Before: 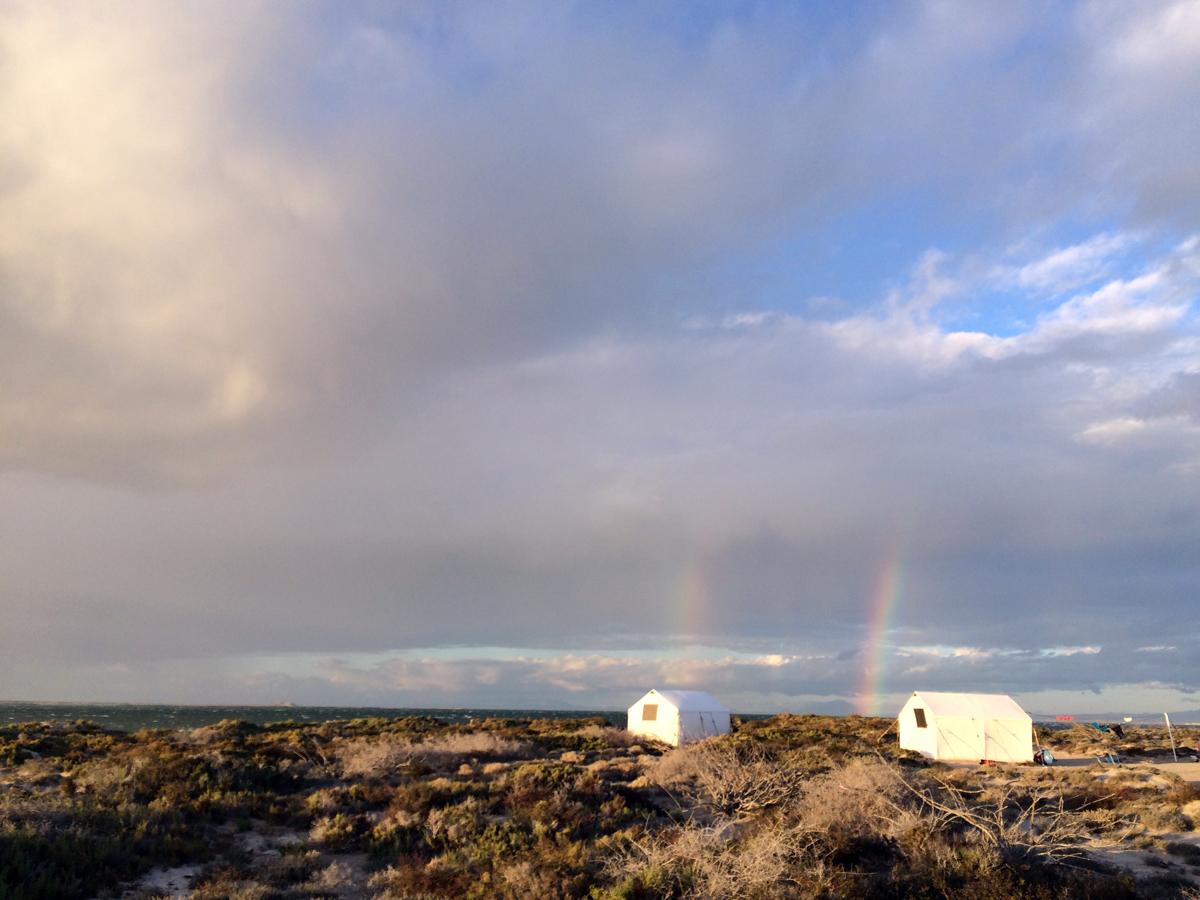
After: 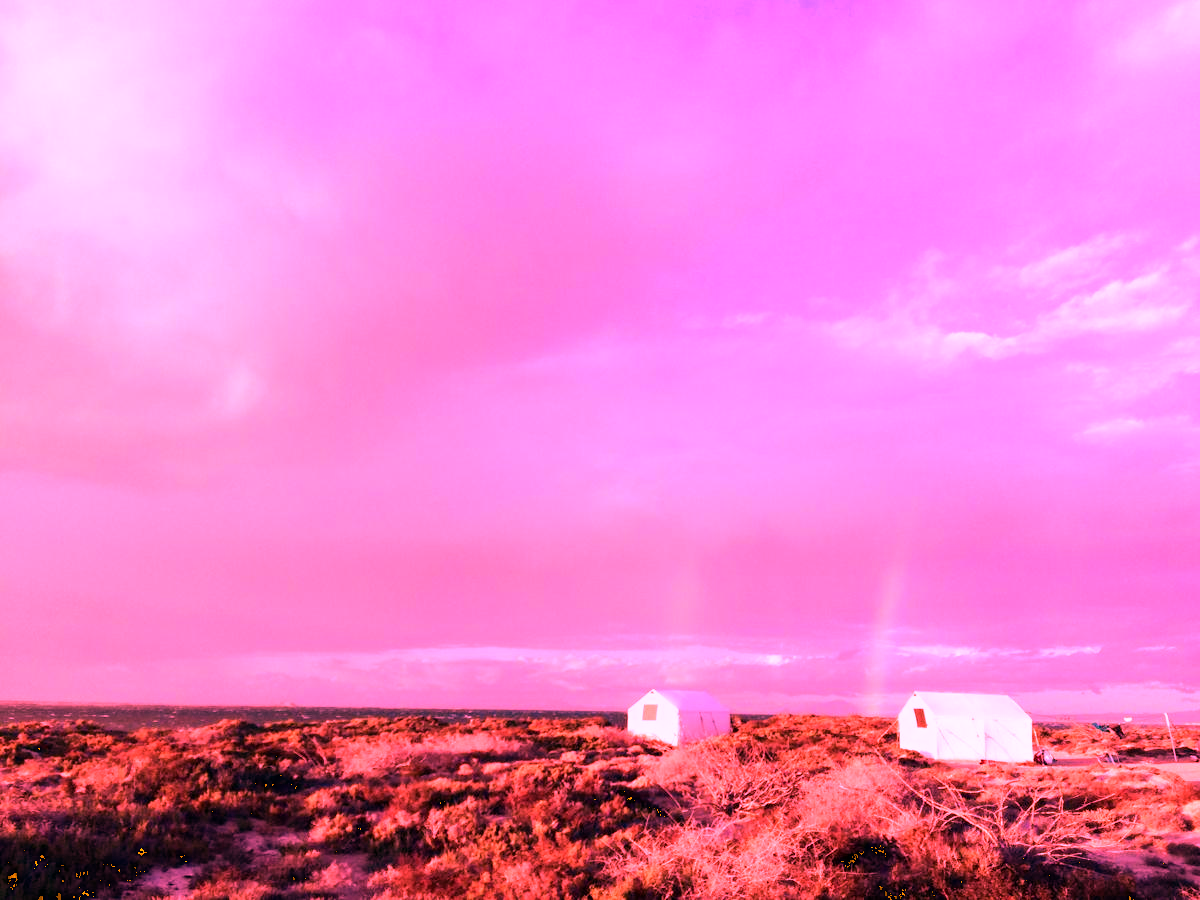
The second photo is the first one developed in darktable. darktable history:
white balance: red 2.393, blue 1.224
color calibration: output R [0.999, 0.026, -0.11, 0], output G [-0.019, 1.037, -0.099, 0], output B [0.022, -0.023, 0.902, 0], illuminant custom, x 0.367, y 0.392, temperature 4437.75 K, clip negative RGB from gamut false
